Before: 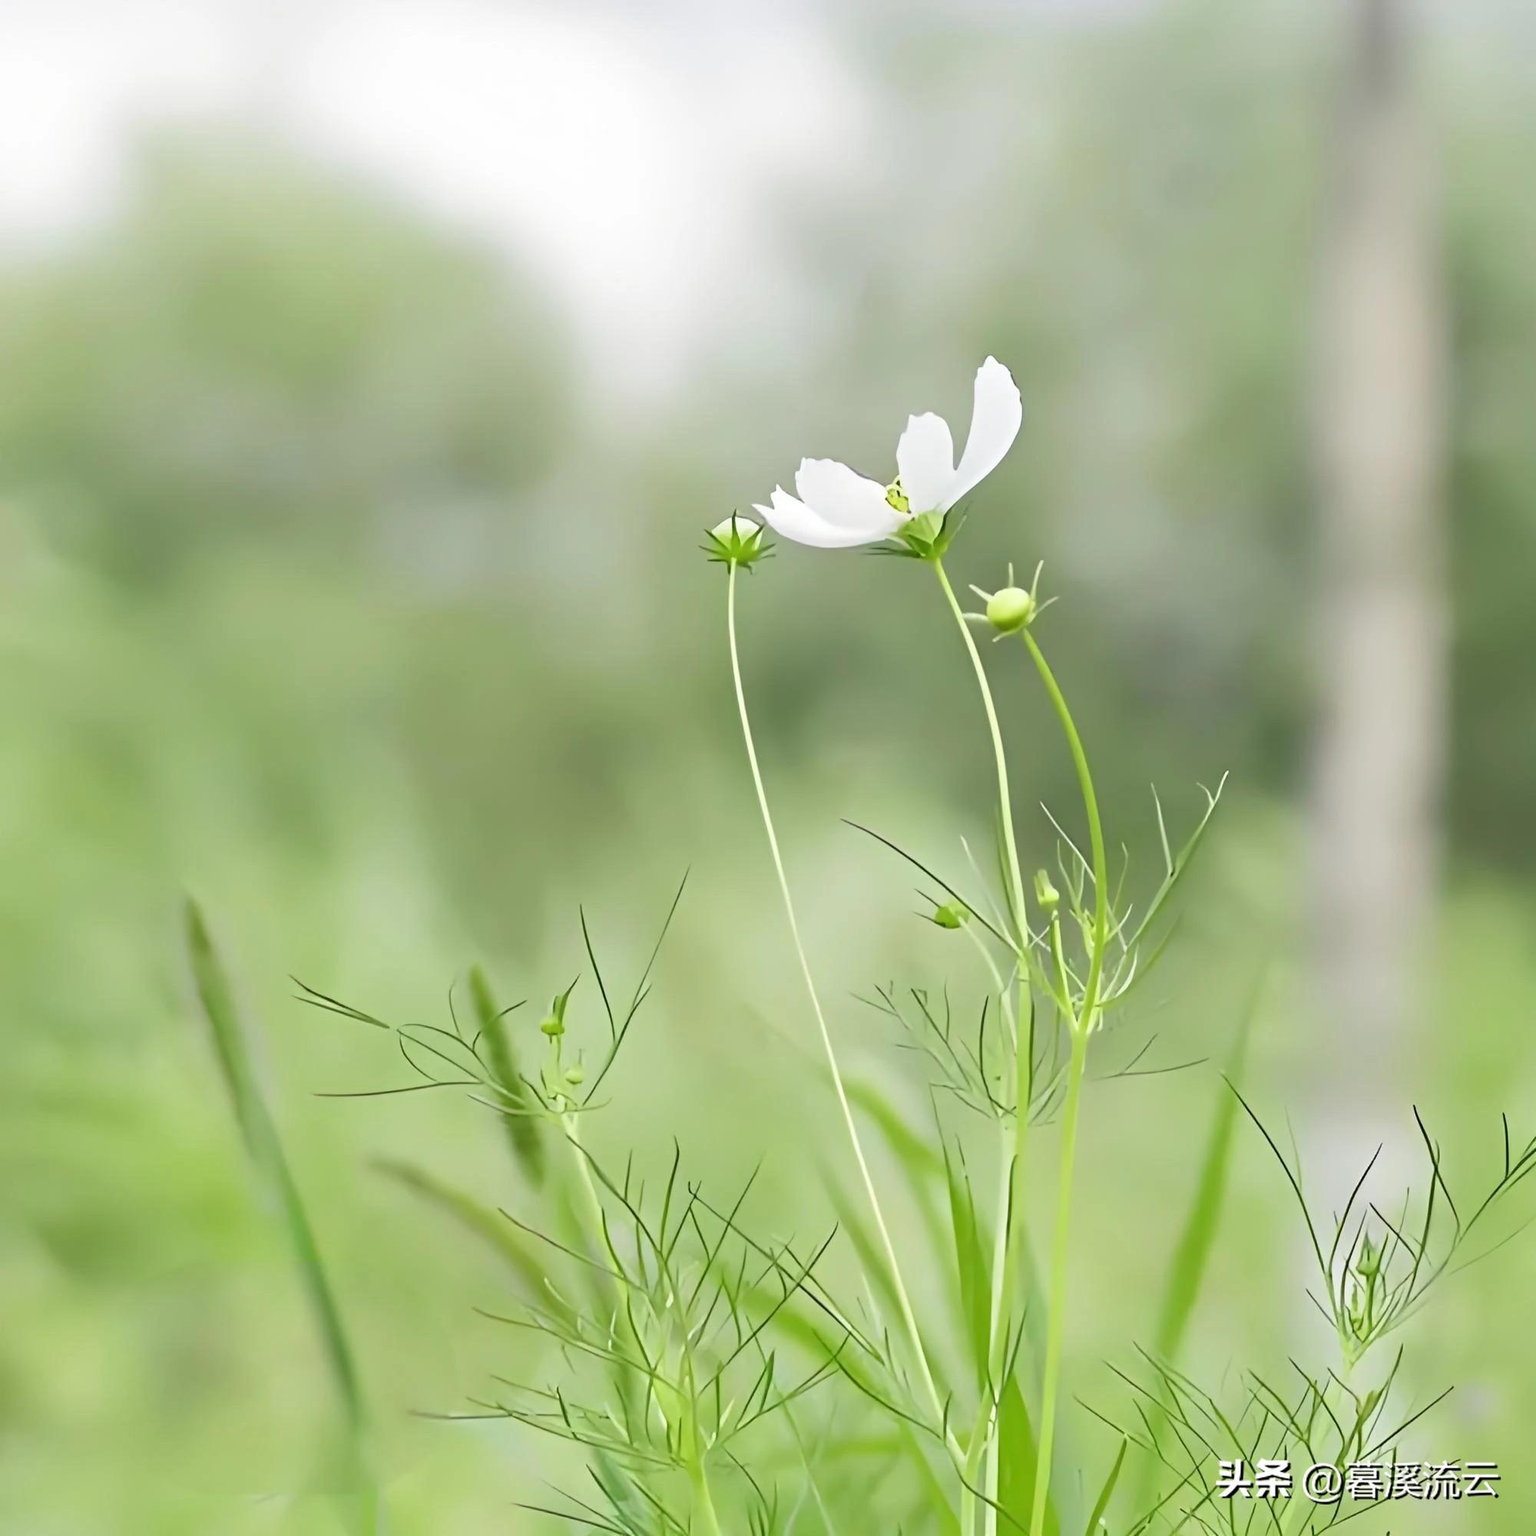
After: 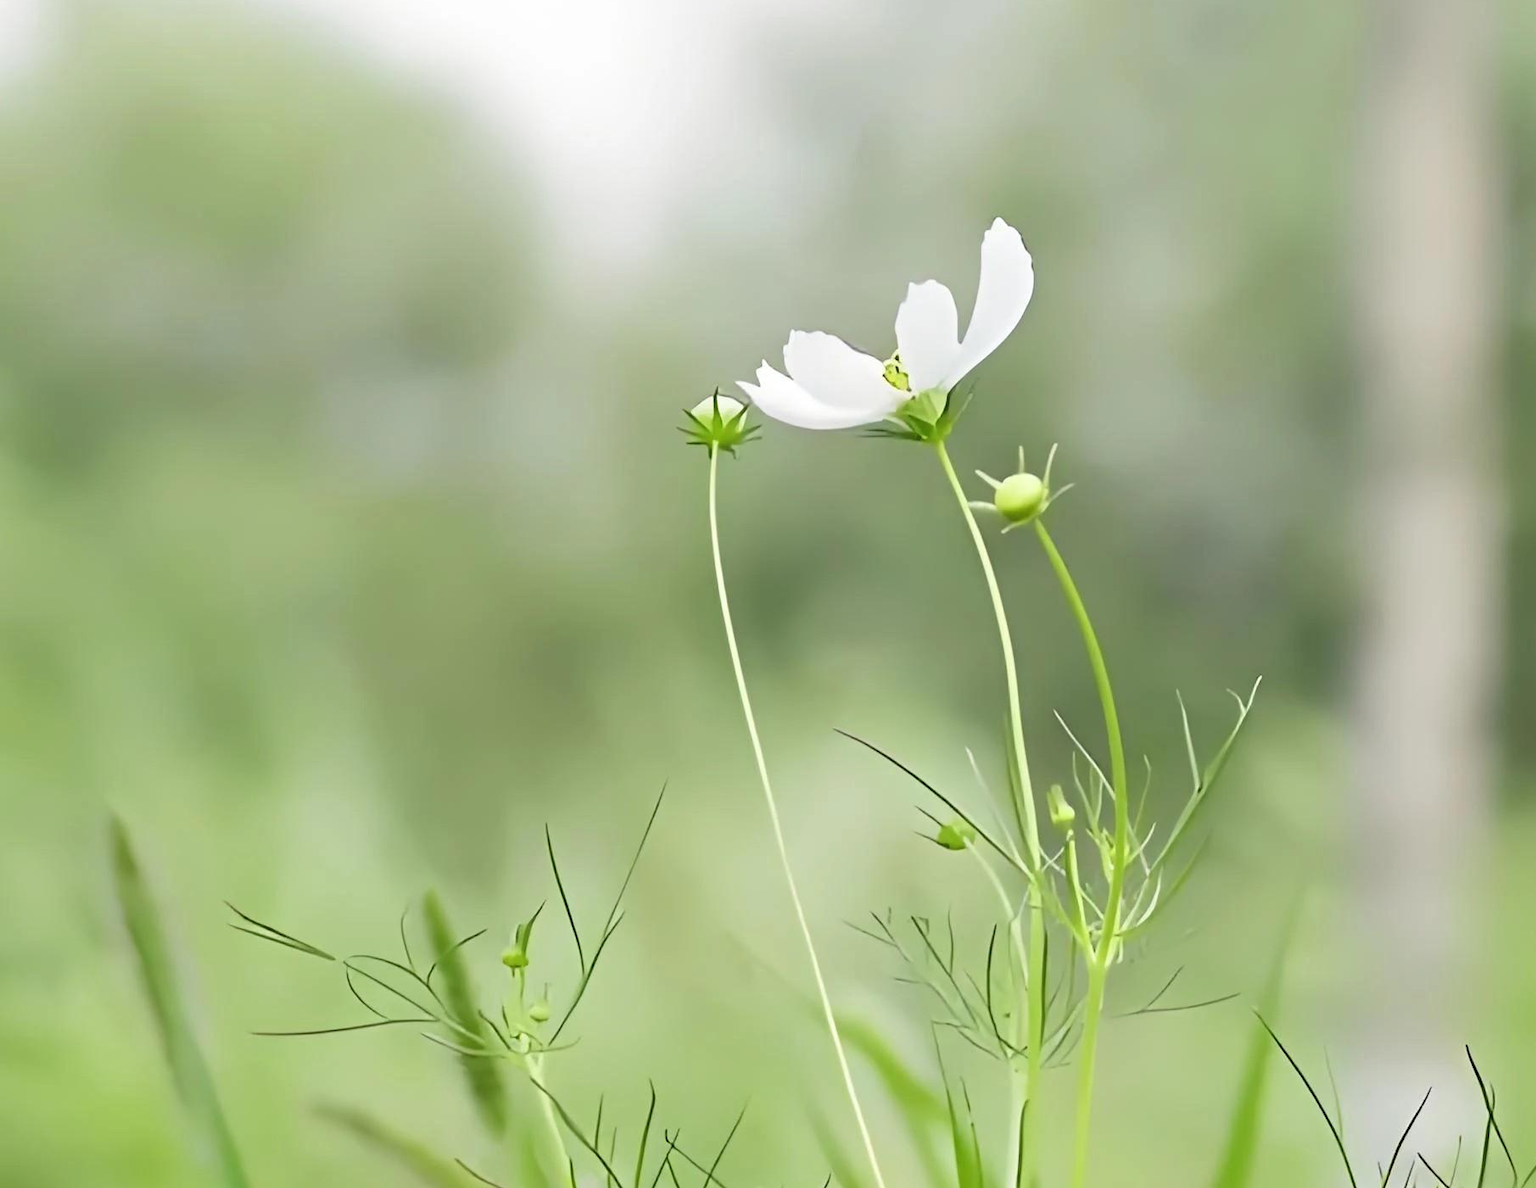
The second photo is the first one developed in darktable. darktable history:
crop: left 5.649%, top 10.397%, right 3.789%, bottom 19.503%
